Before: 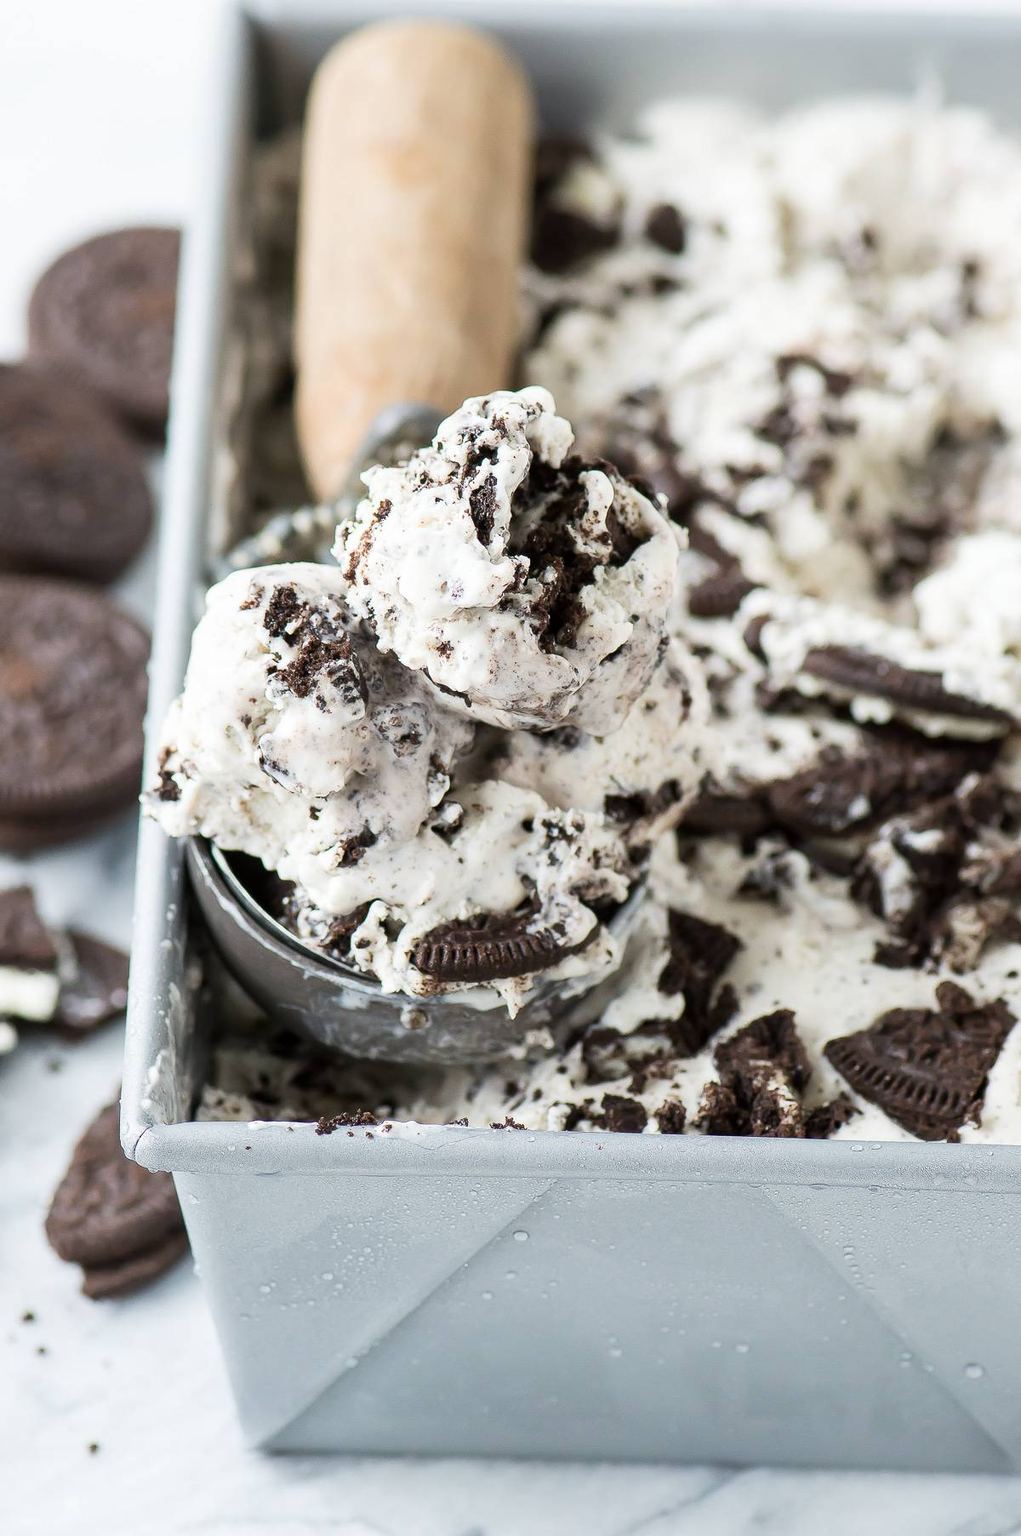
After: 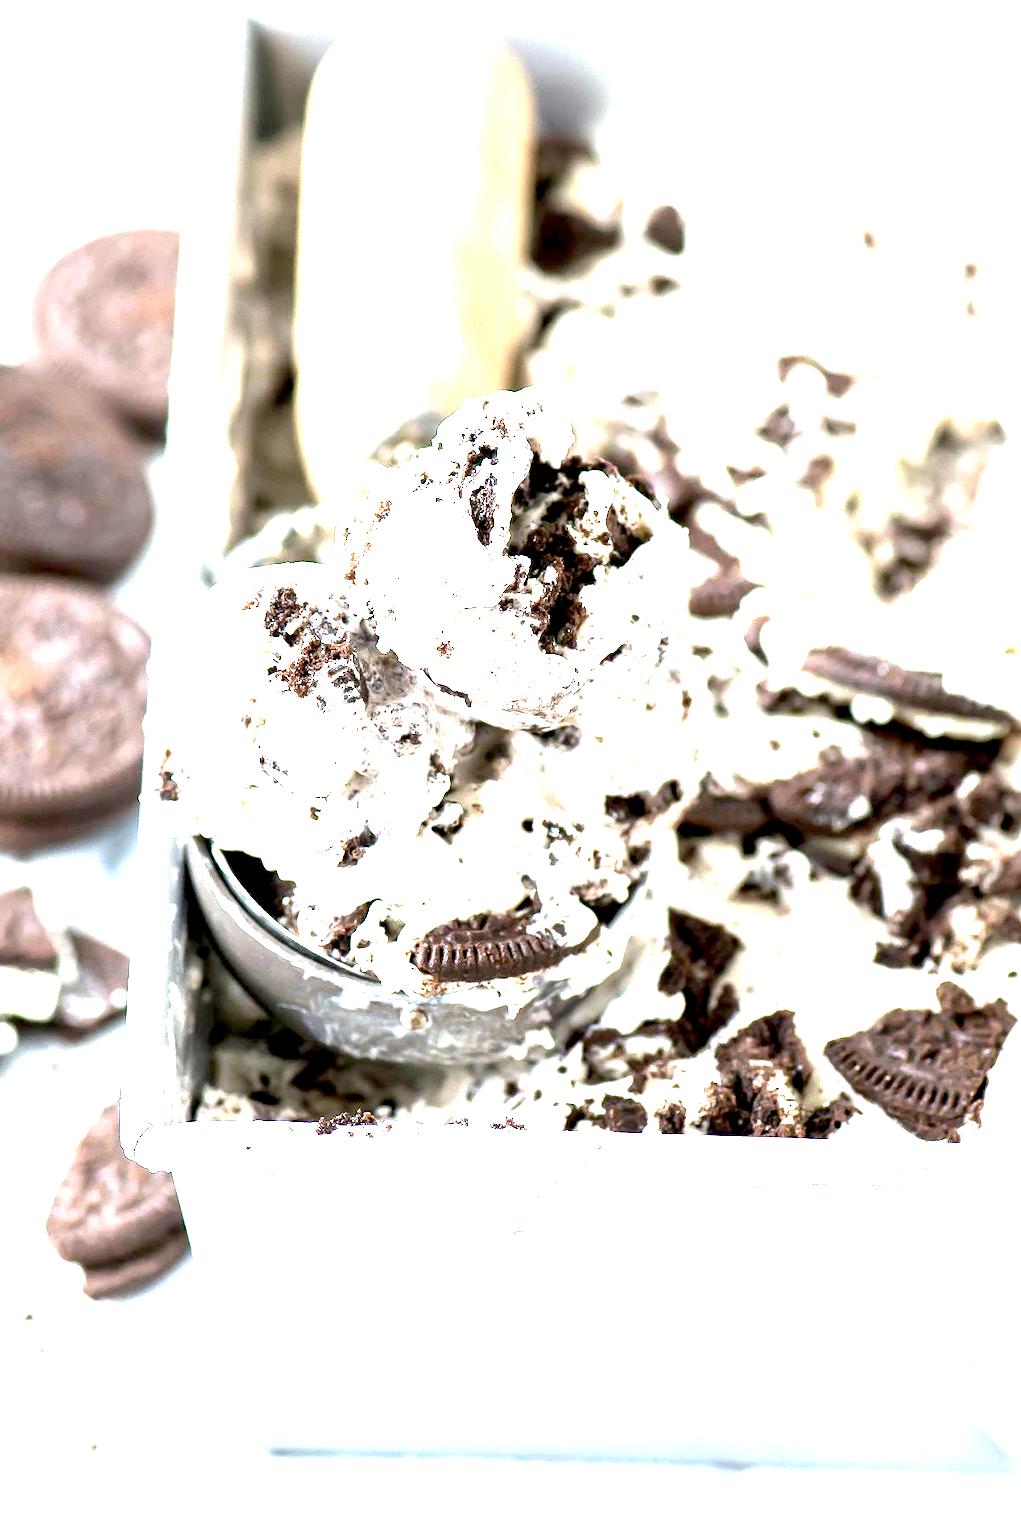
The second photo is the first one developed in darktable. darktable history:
exposure: black level correction 0.006, exposure 2.068 EV, compensate highlight preservation false
